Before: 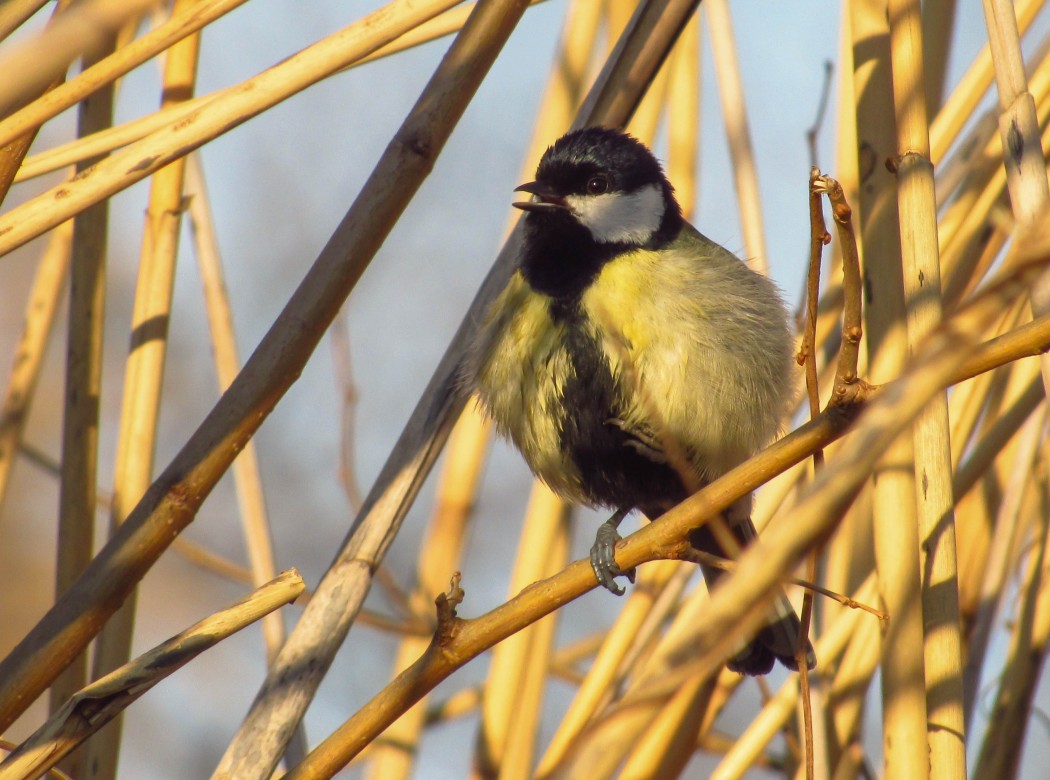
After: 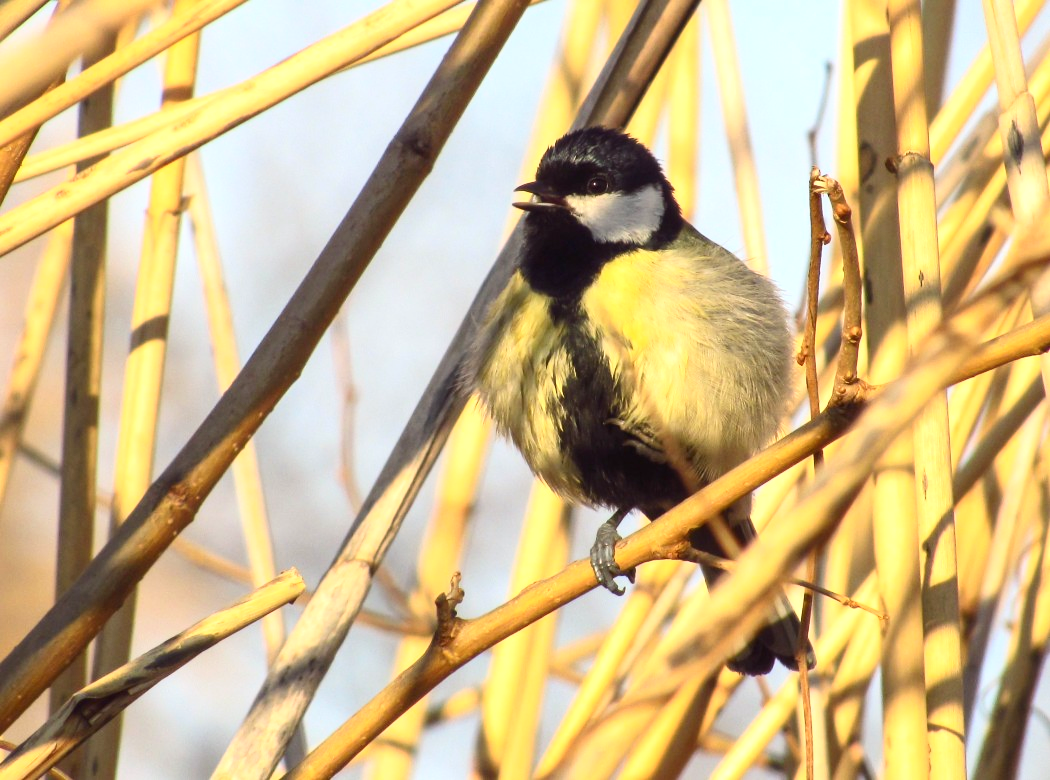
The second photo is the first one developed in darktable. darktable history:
exposure: black level correction 0.001, exposure 0.499 EV, compensate highlight preservation false
contrast brightness saturation: contrast 0.238, brightness 0.093
